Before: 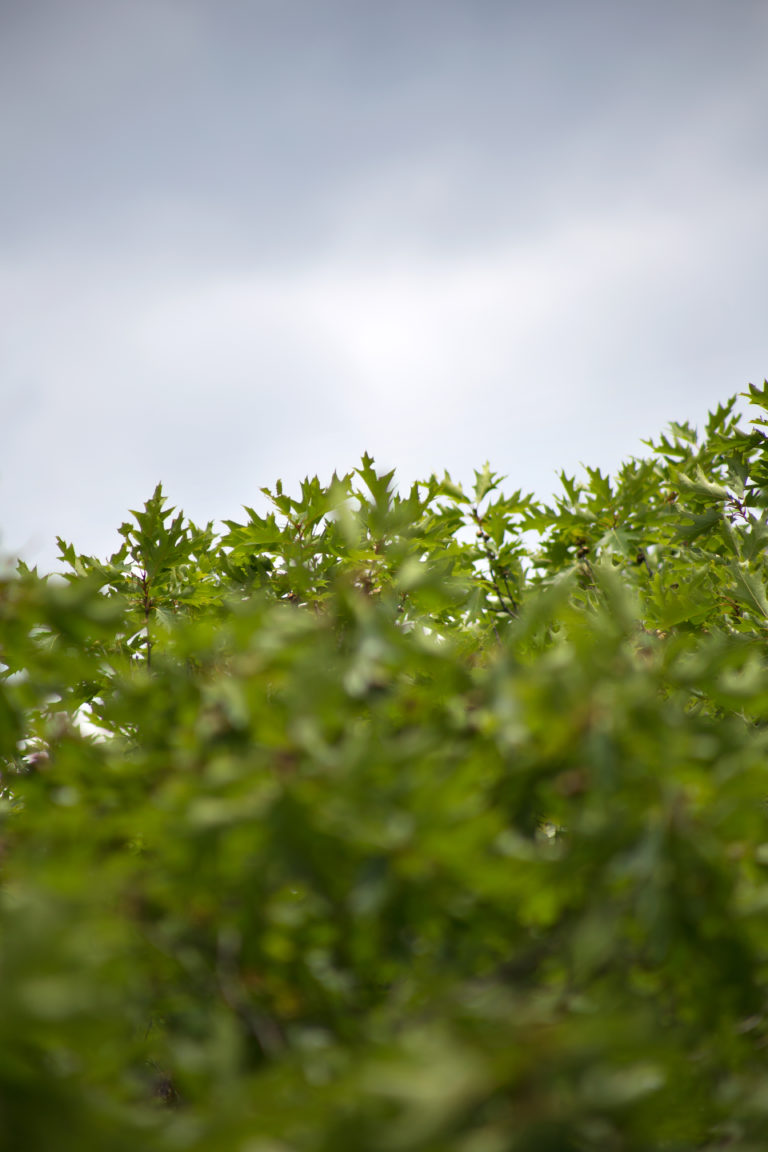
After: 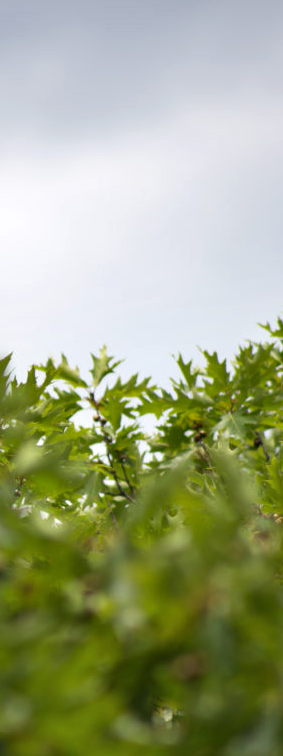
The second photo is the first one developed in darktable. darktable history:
shadows and highlights: shadows 37.27, highlights -28.18, soften with gaussian
crop and rotate: left 49.936%, top 10.094%, right 13.136%, bottom 24.256%
